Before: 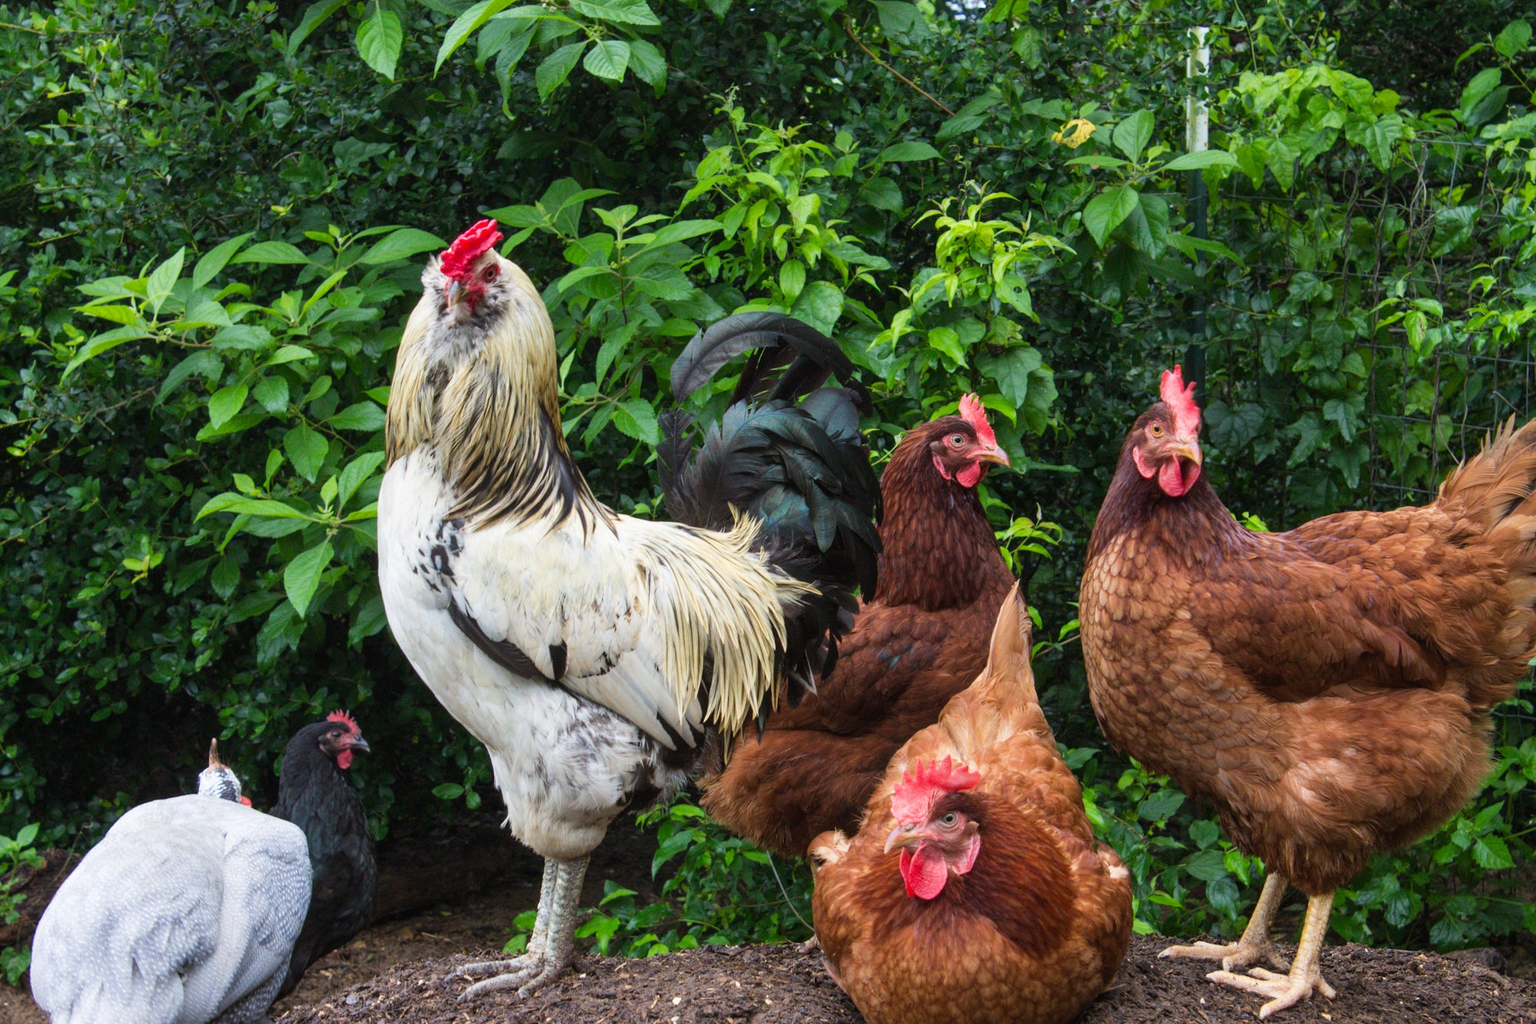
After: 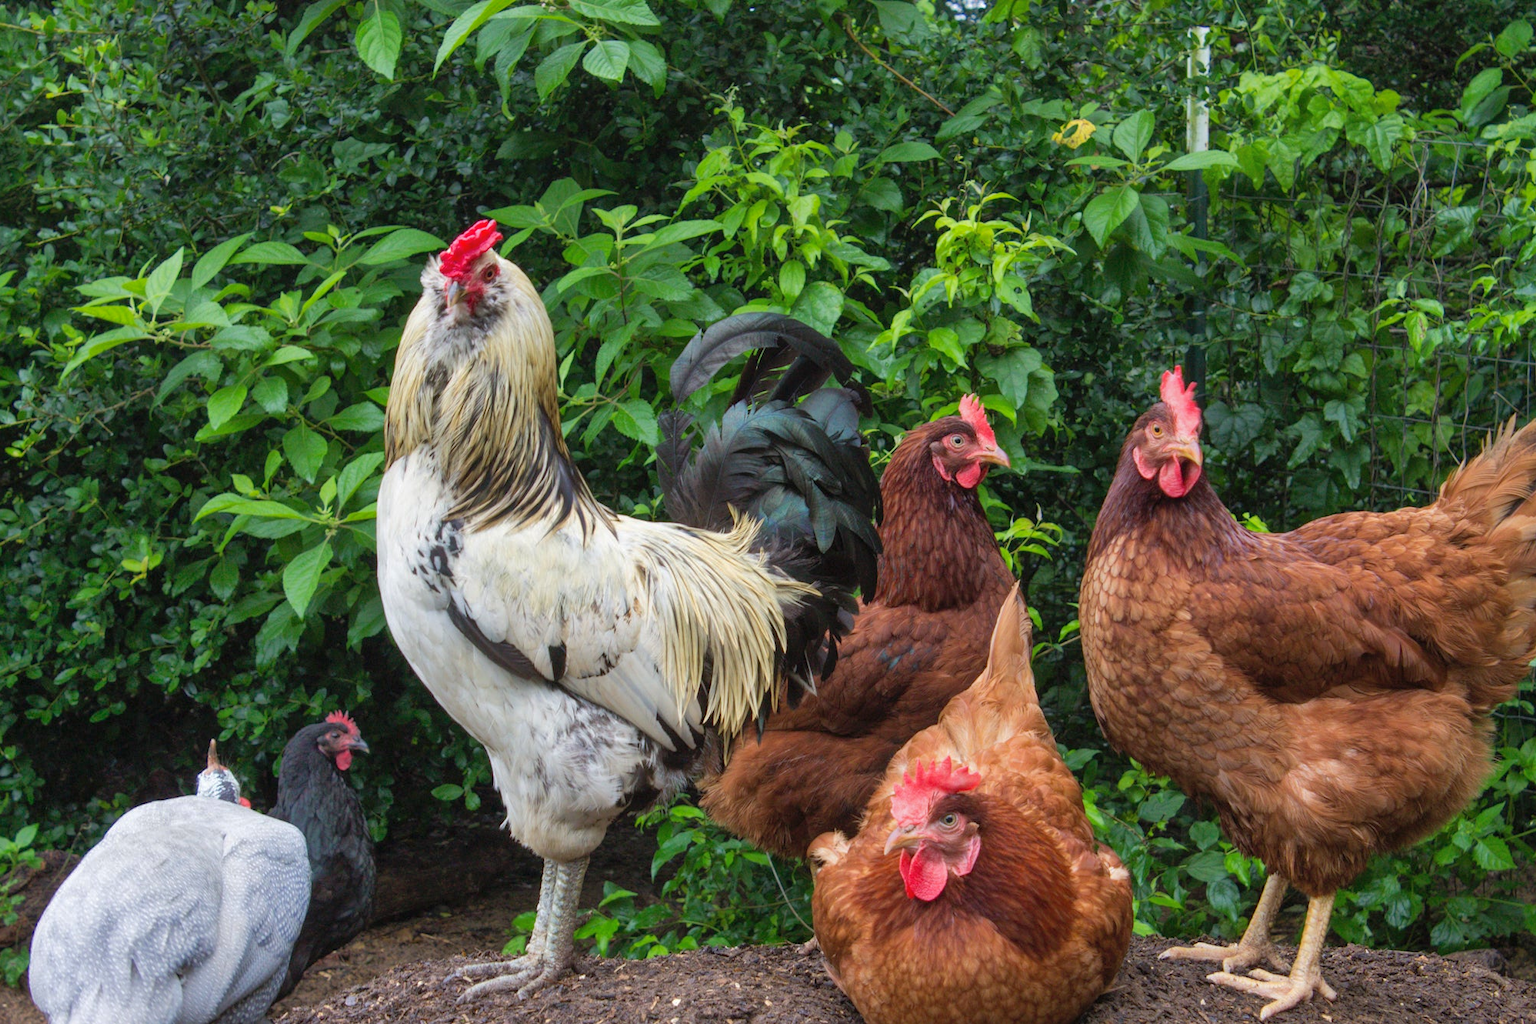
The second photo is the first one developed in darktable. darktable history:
shadows and highlights: on, module defaults
crop: left 0.141%
